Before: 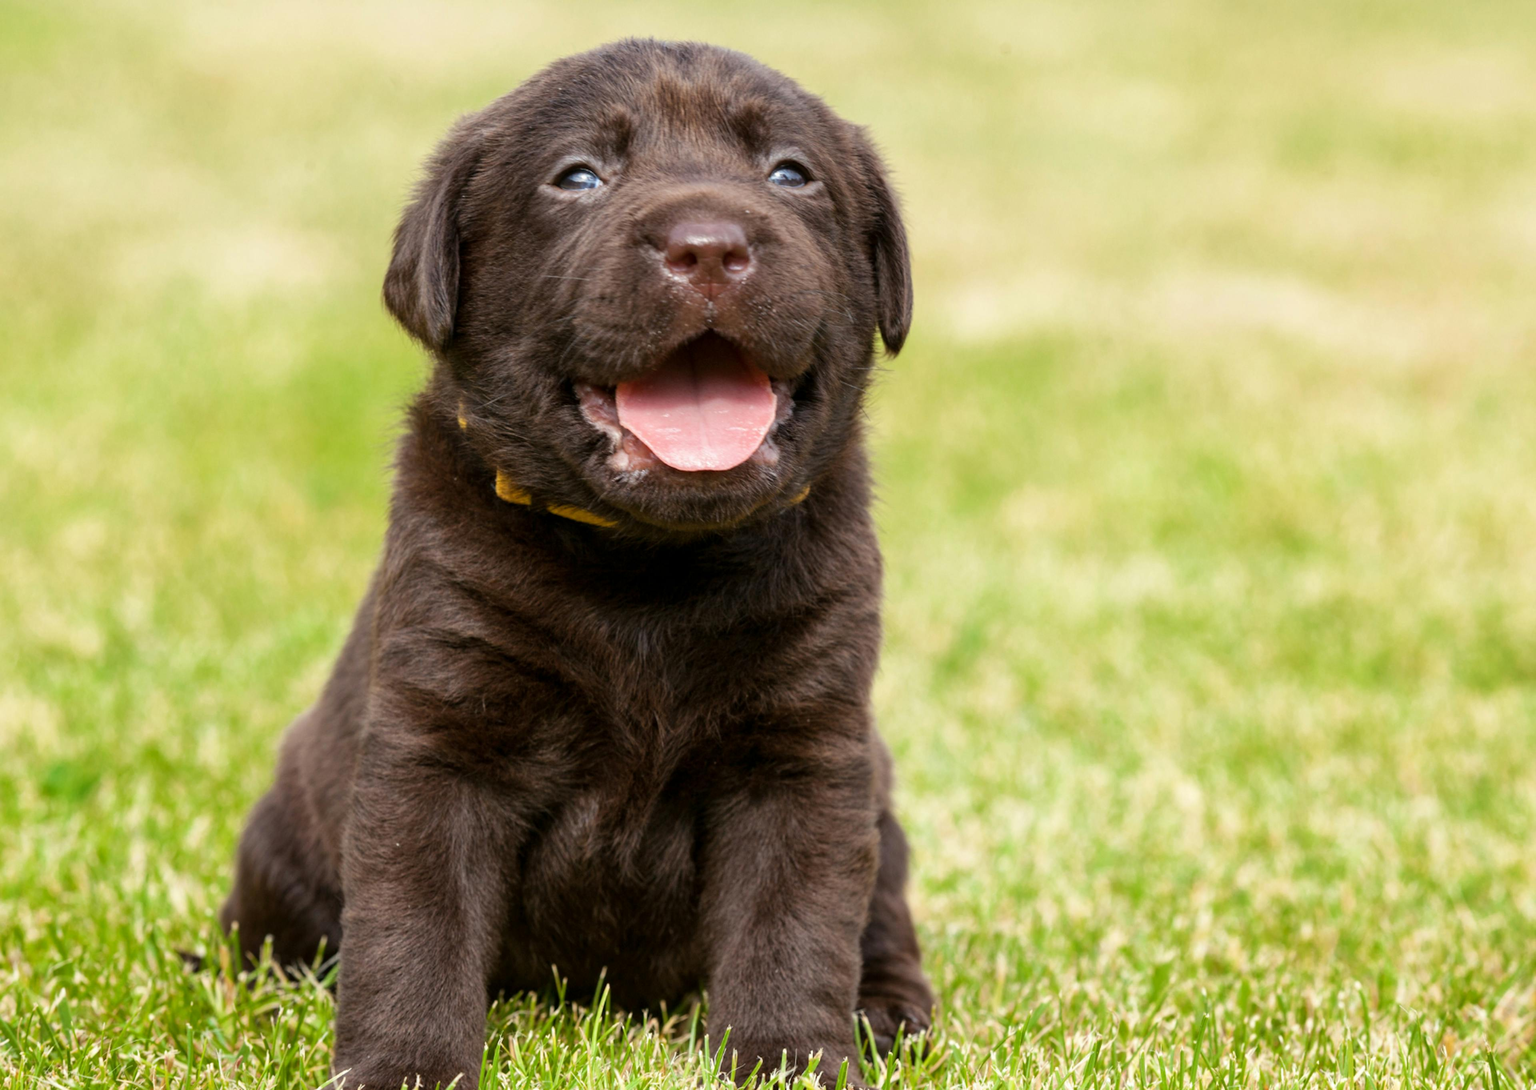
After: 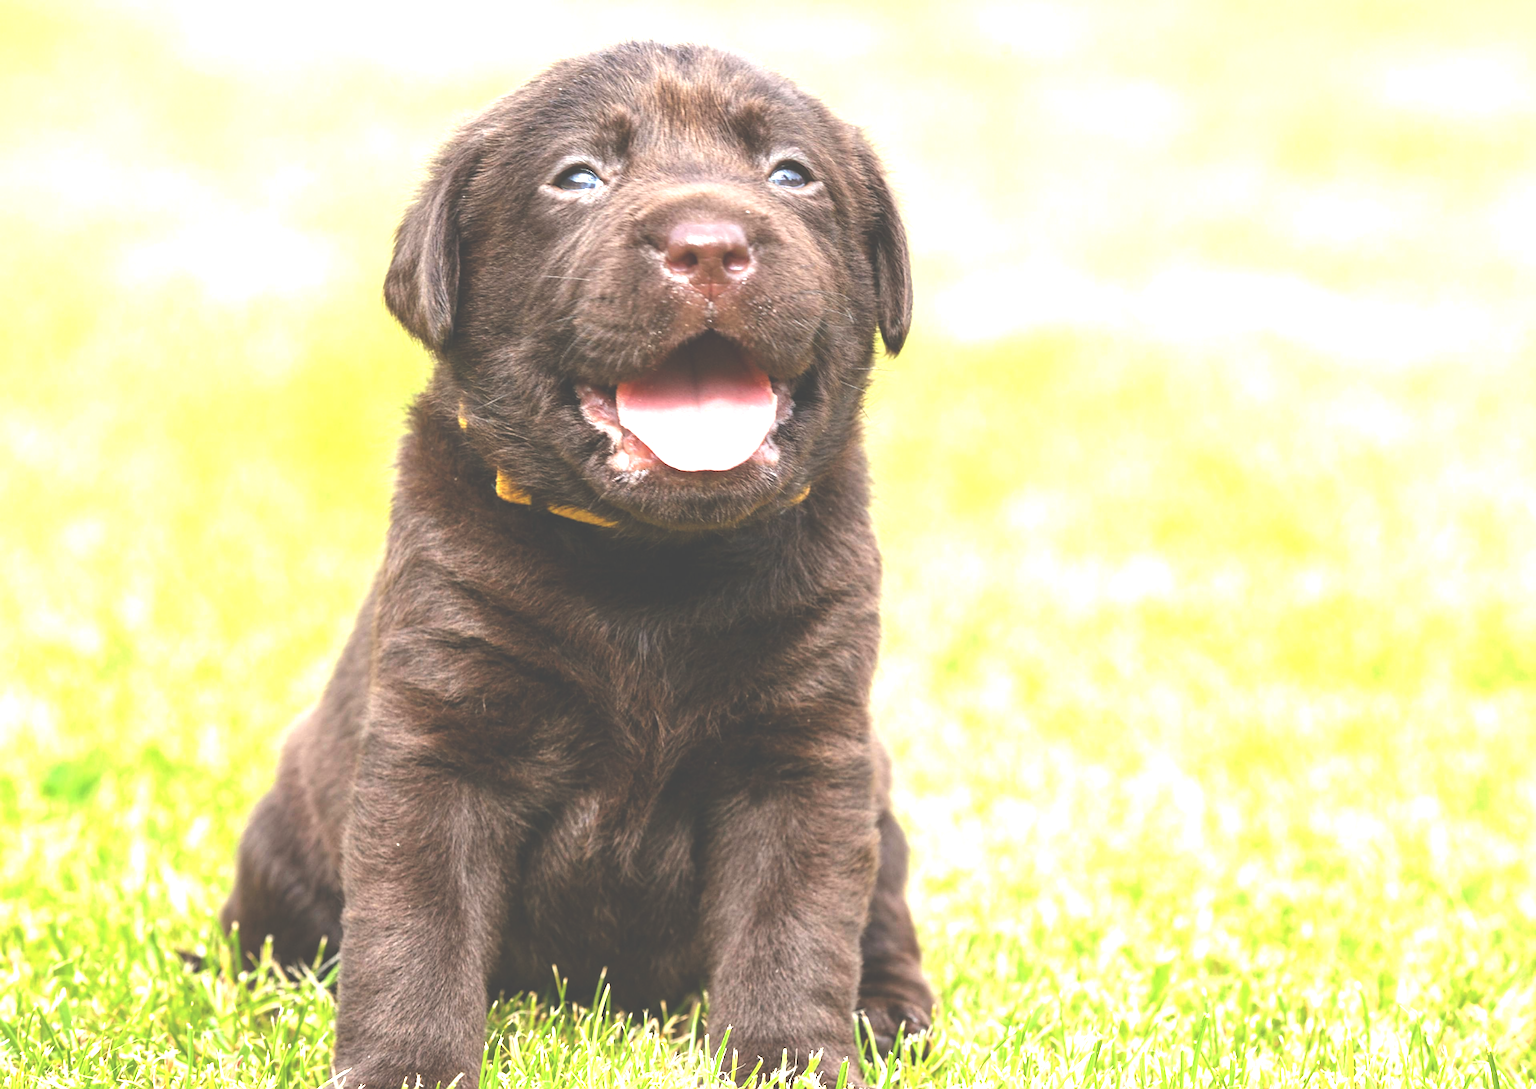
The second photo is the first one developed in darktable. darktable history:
exposure: black level correction -0.024, exposure 1.393 EV, compensate highlight preservation false
sharpen: on, module defaults
